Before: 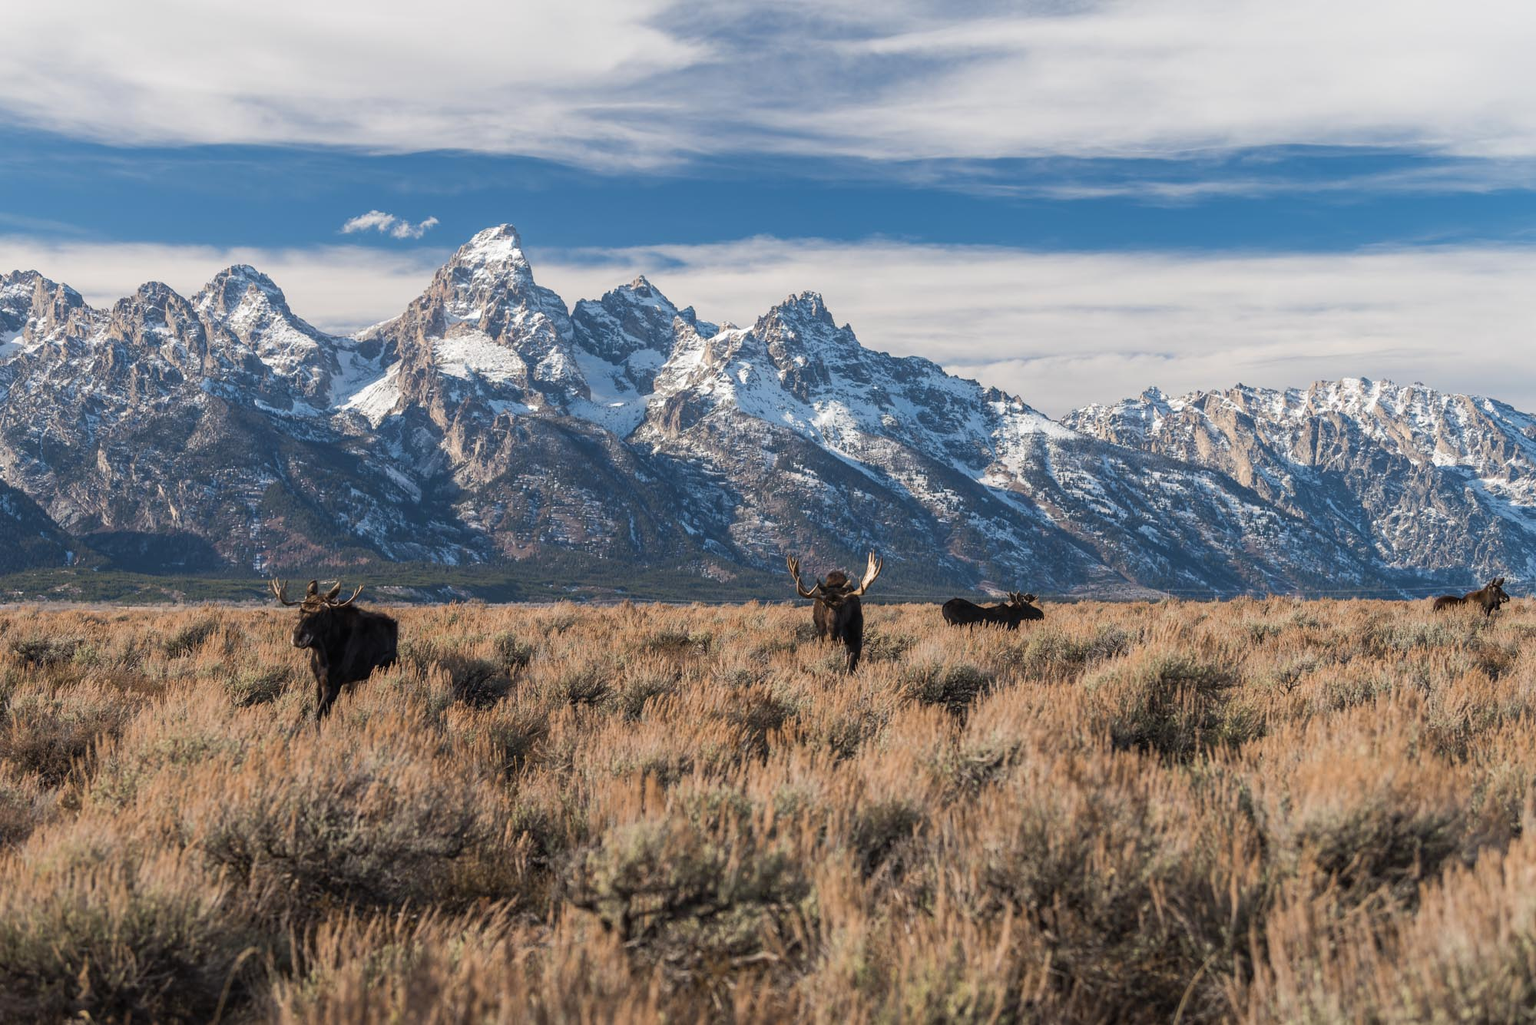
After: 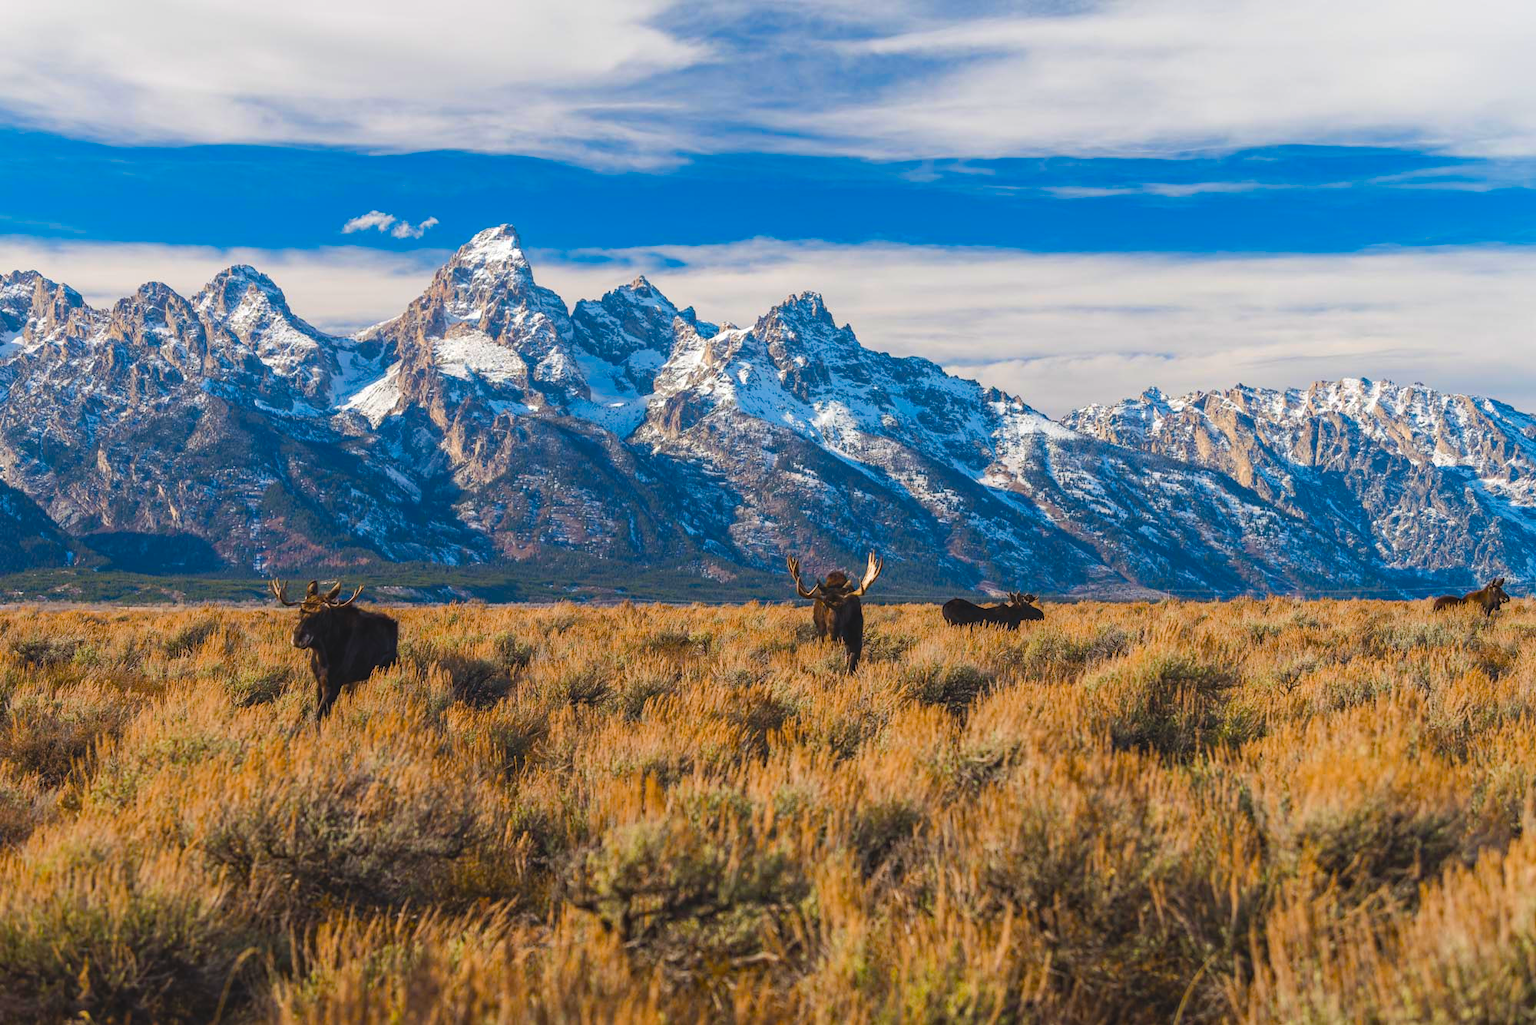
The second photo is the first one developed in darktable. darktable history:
color balance rgb: global offset › luminance 0.777%, linear chroma grading › shadows 31.561%, linear chroma grading › global chroma -1.728%, linear chroma grading › mid-tones 4.005%, perceptual saturation grading › global saturation 25.224%, global vibrance 43.169%
haze removal: compatibility mode true, adaptive false
